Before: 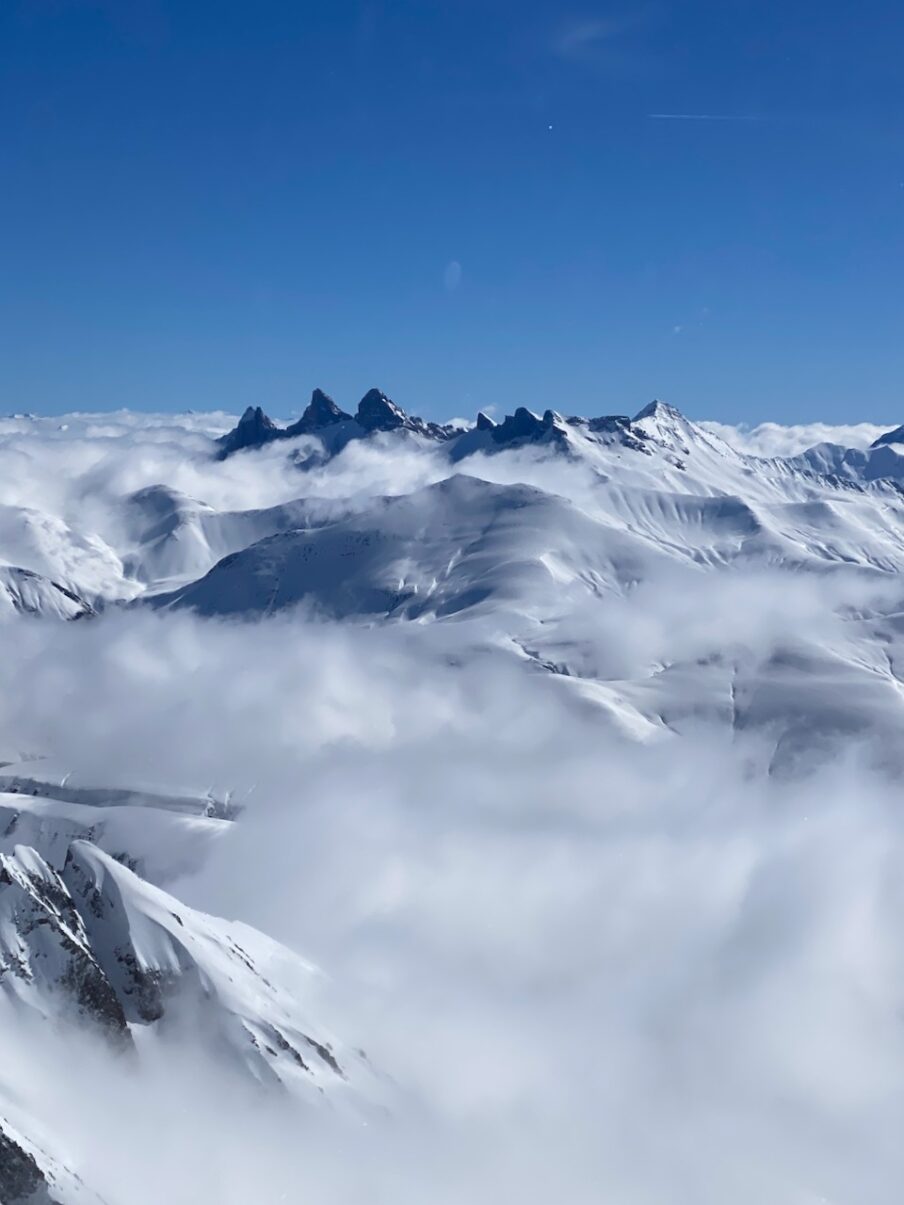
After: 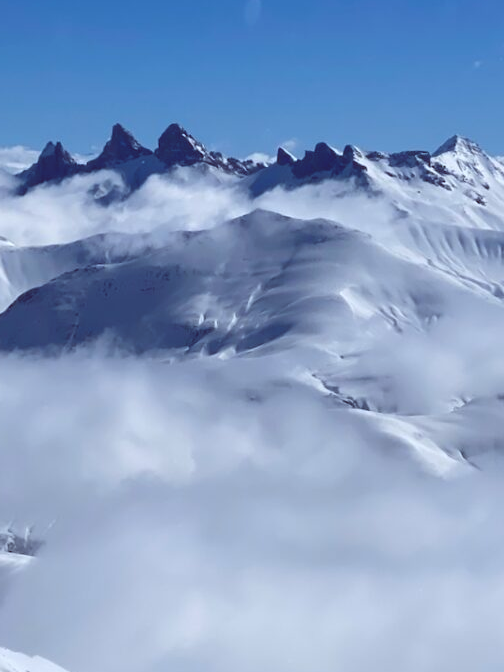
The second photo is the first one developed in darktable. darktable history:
crop and rotate: left 22.13%, top 22.054%, right 22.026%, bottom 22.102%
color calibration: illuminant same as pipeline (D50), adaptation none (bypass)
color balance: lift [1, 1.015, 1.004, 0.985], gamma [1, 0.958, 0.971, 1.042], gain [1, 0.956, 0.977, 1.044]
